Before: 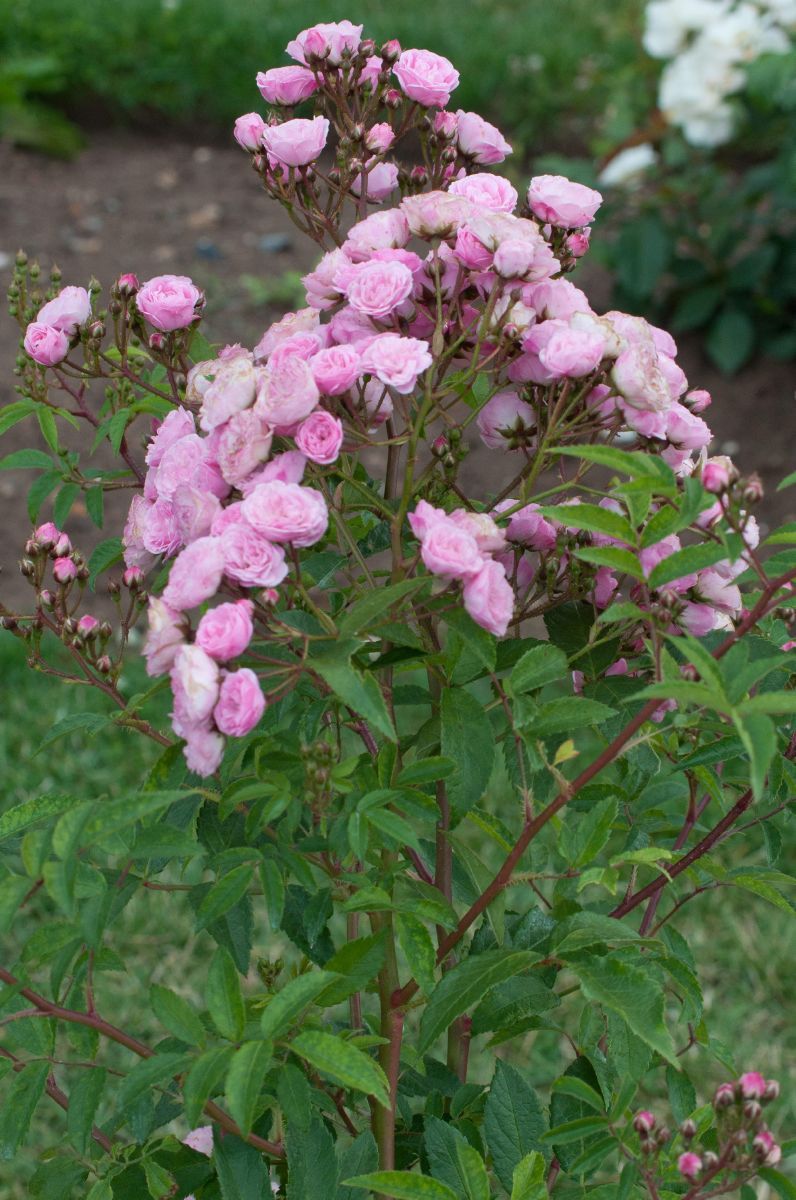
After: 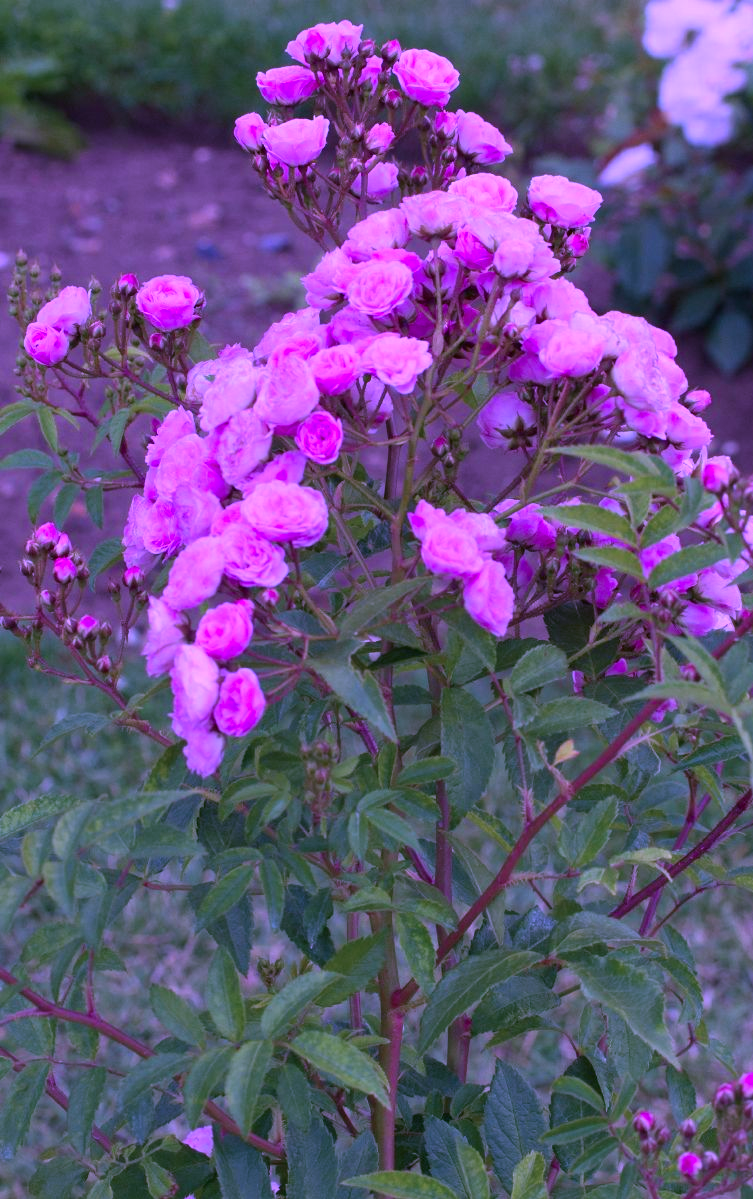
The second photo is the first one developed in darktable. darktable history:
crop and rotate: left 0%, right 5.286%
color calibration: illuminant custom, x 0.38, y 0.479, temperature 4453.59 K
color balance rgb: perceptual saturation grading › global saturation 30.415%
